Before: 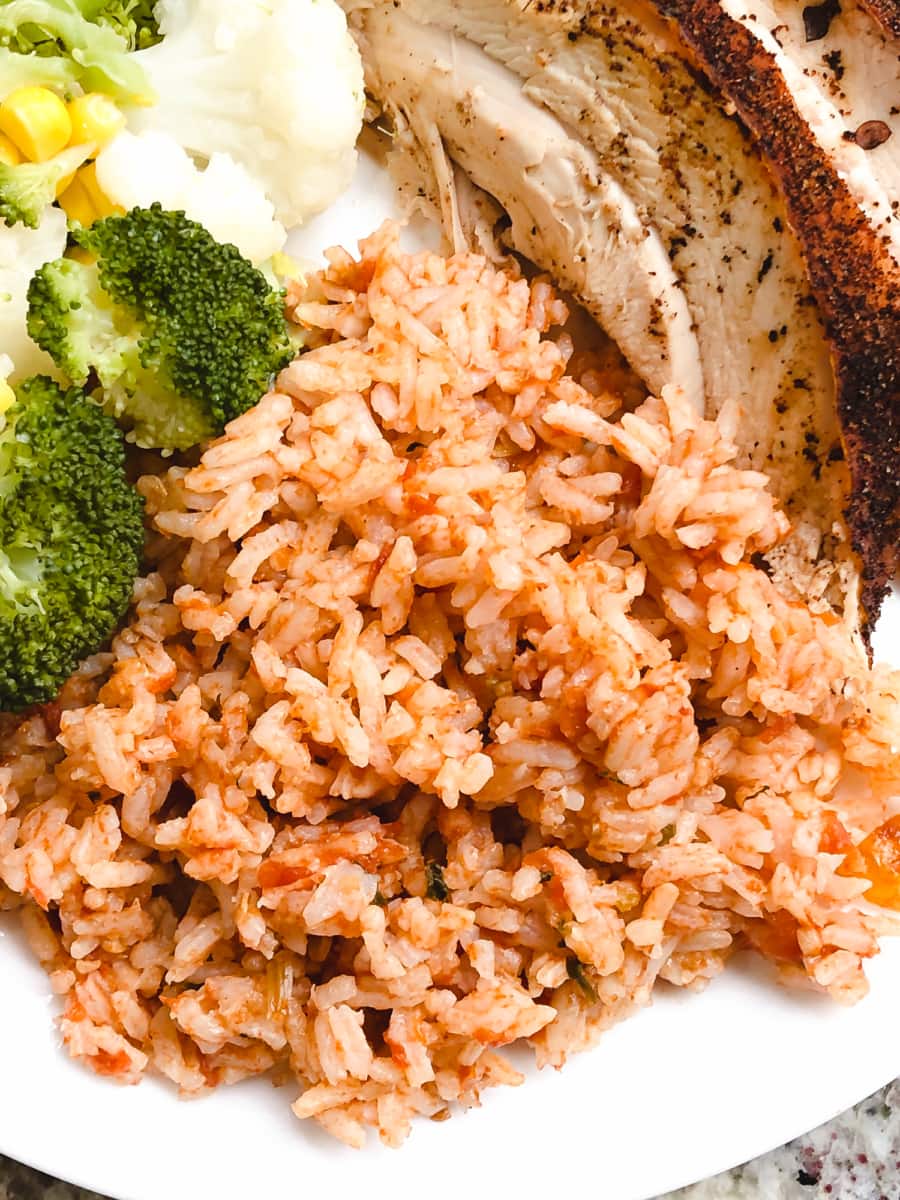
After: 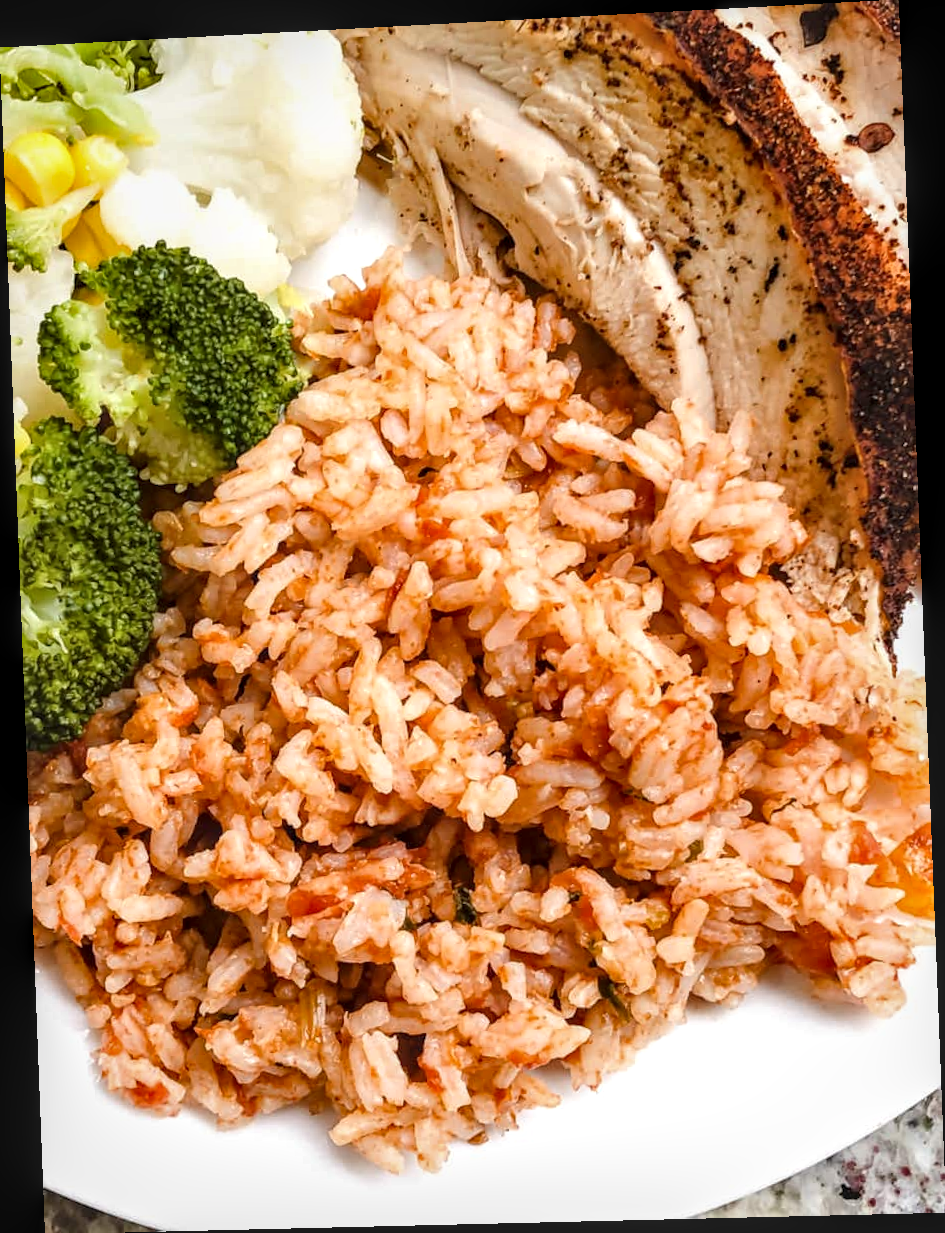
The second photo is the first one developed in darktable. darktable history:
rotate and perspective: rotation -2.22°, lens shift (horizontal) -0.022, automatic cropping off
local contrast: highlights 61%, detail 143%, midtone range 0.428
